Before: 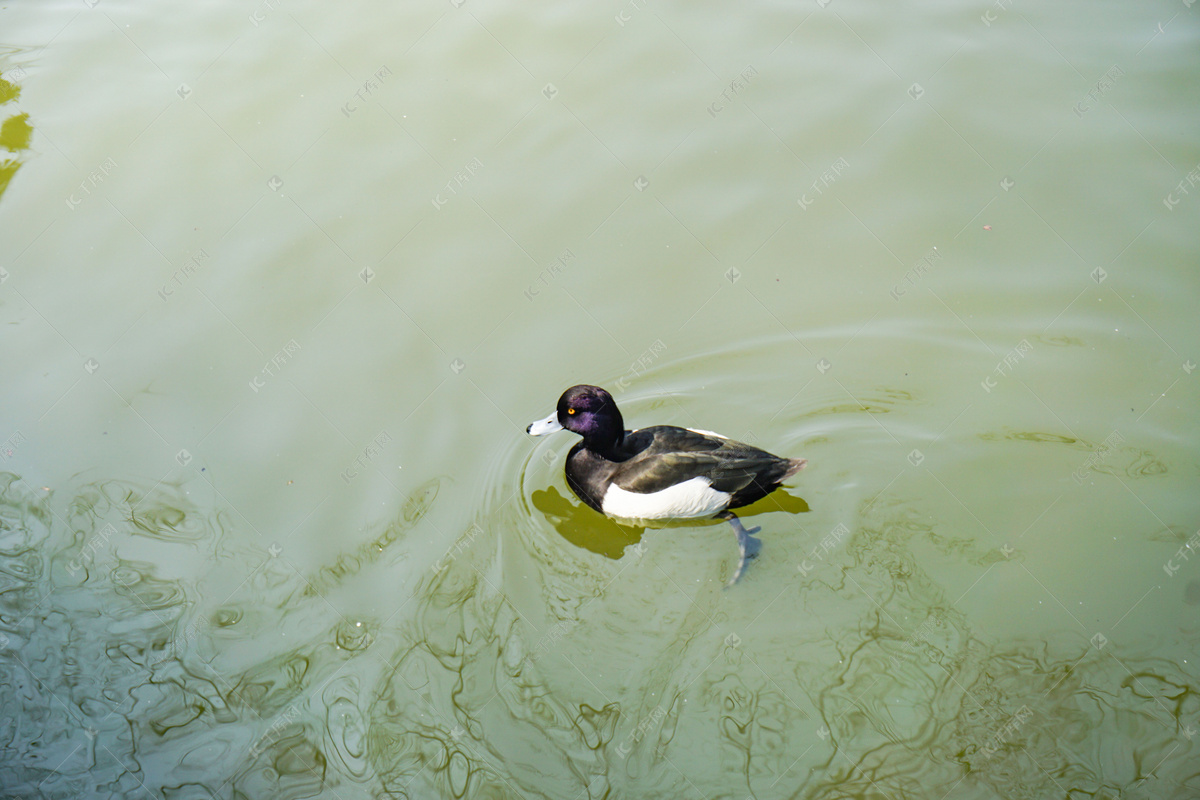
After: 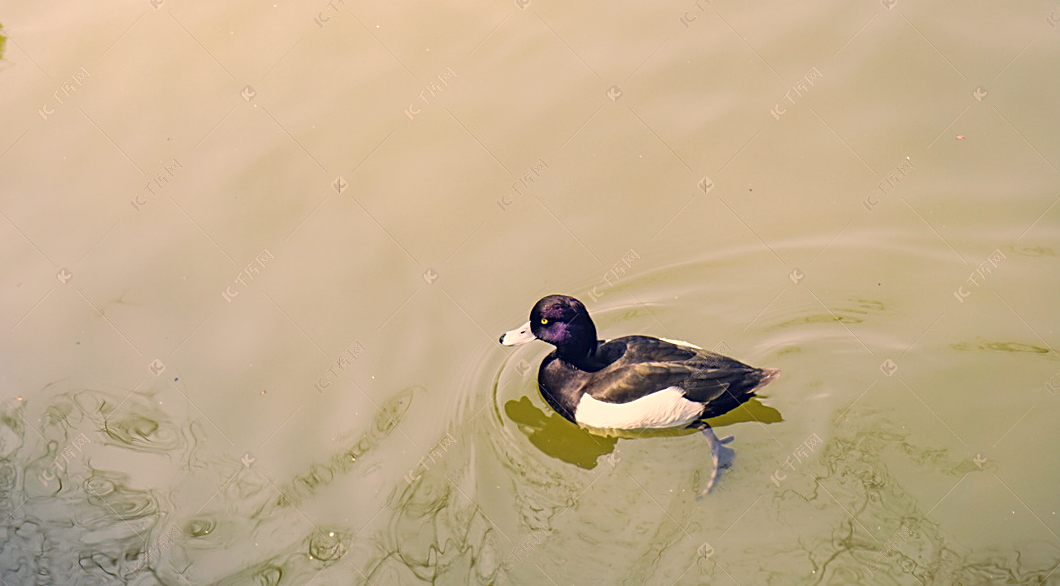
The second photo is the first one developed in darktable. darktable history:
color correction: highlights a* 19.68, highlights b* 26.89, shadows a* 3.35, shadows b* -17.99, saturation 0.763
contrast brightness saturation: saturation 0.183
sharpen: on, module defaults
crop and rotate: left 2.284%, top 11.251%, right 9.349%, bottom 15.374%
